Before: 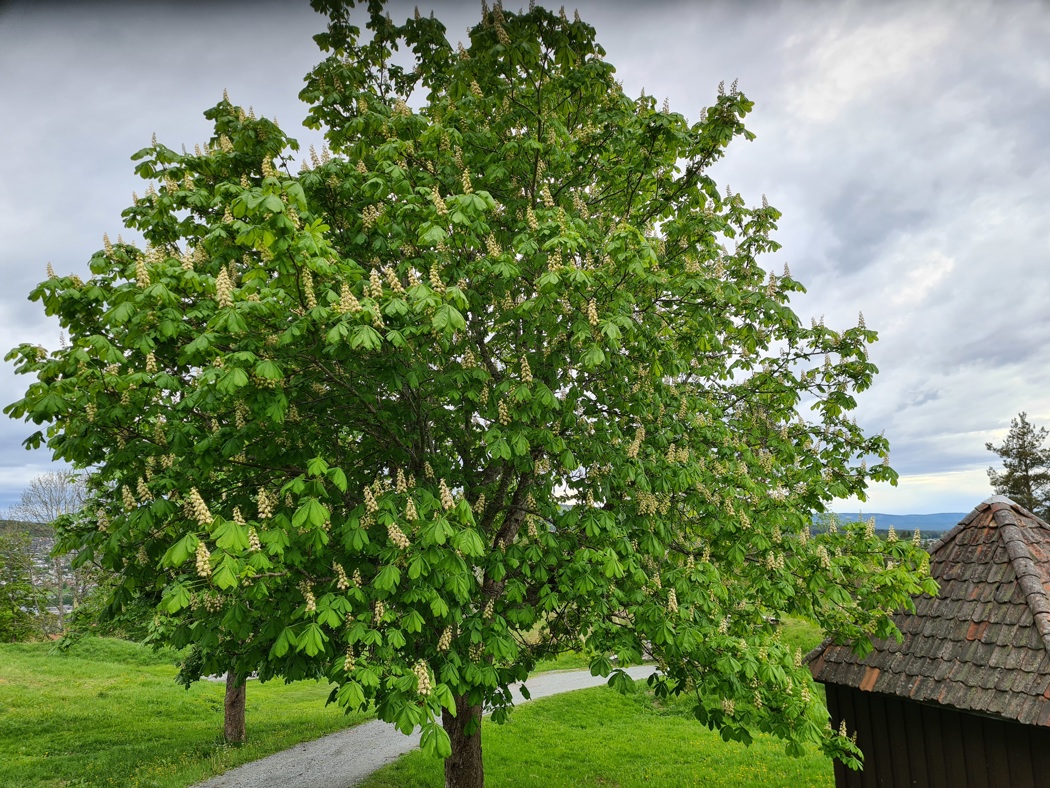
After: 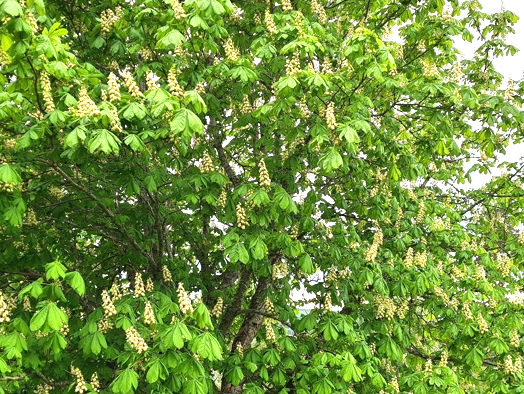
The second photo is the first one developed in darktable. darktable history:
crop: left 25%, top 25%, right 25%, bottom 25%
exposure: black level correction 0, exposure 1.2 EV, compensate highlight preservation false
